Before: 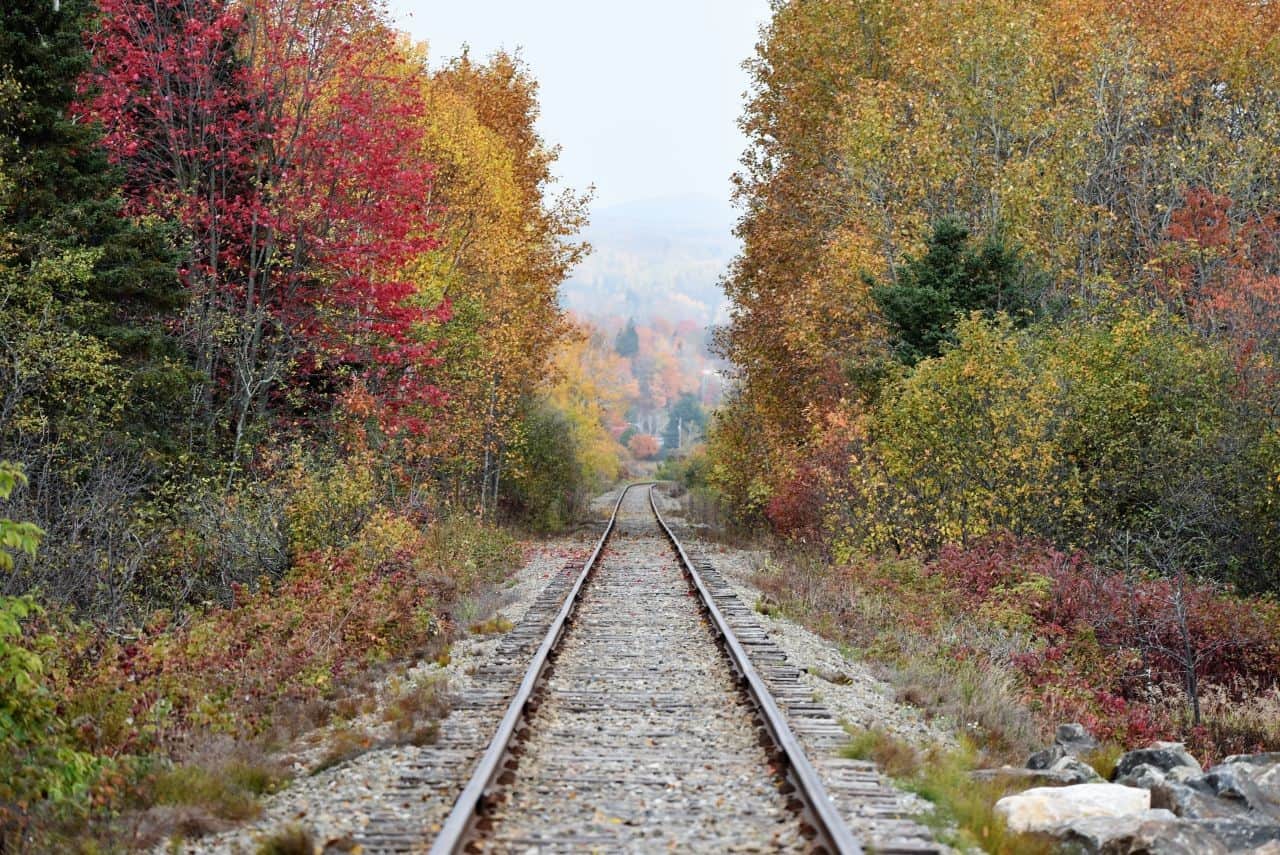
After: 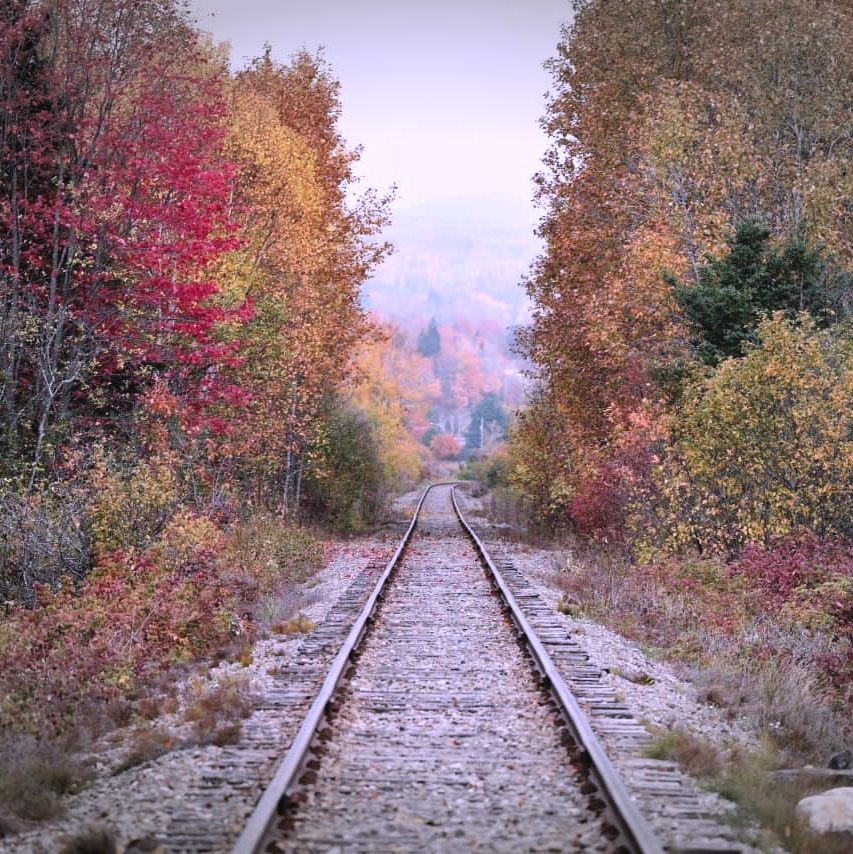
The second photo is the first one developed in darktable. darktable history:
crop and rotate: left 15.515%, right 17.806%
vignetting: fall-off start 100.52%, width/height ratio 1.325
exposure: black level correction -0.004, exposure 0.051 EV, compensate exposure bias true, compensate highlight preservation false
color correction: highlights a* 15.06, highlights b* -24.72
